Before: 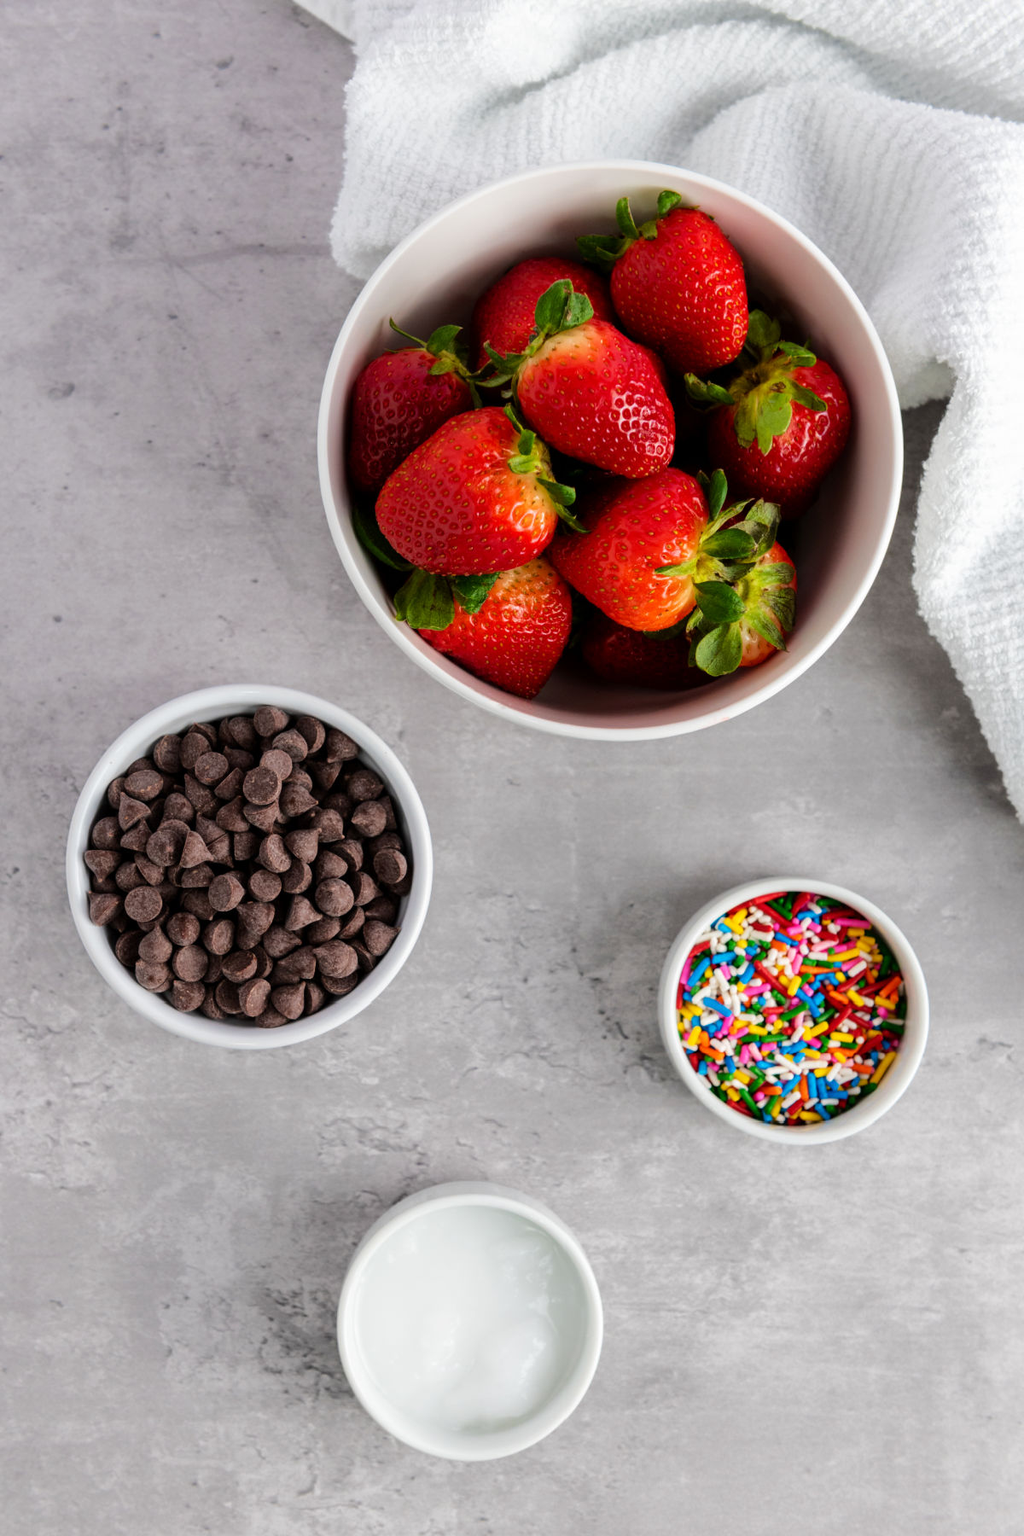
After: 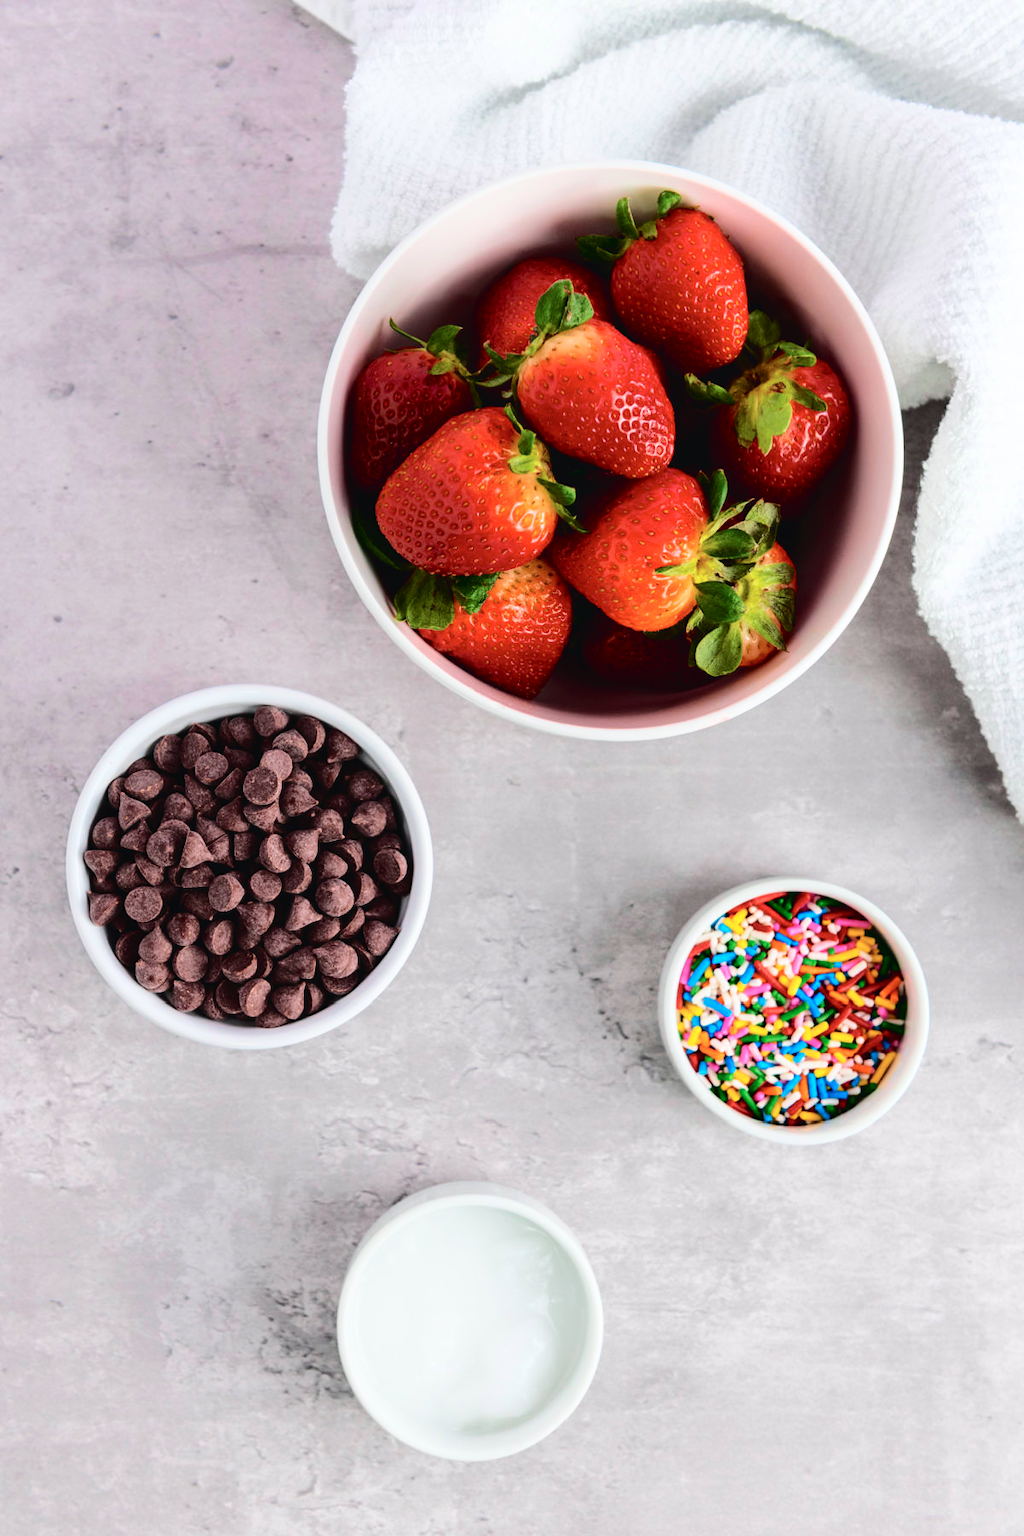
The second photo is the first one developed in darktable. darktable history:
local contrast: mode bilateral grid, contrast 100, coarseness 100, detail 94%, midtone range 0.2
tone equalizer: on, module defaults
tone curve: curves: ch0 [(0, 0.023) (0.087, 0.065) (0.184, 0.168) (0.45, 0.54) (0.57, 0.683) (0.722, 0.825) (0.877, 0.948) (1, 1)]; ch1 [(0, 0) (0.388, 0.369) (0.44, 0.44) (0.489, 0.481) (0.534, 0.561) (0.657, 0.659) (1, 1)]; ch2 [(0, 0) (0.353, 0.317) (0.408, 0.427) (0.472, 0.46) (0.5, 0.496) (0.537, 0.534) (0.576, 0.592) (0.625, 0.631) (1, 1)], color space Lab, independent channels, preserve colors none
